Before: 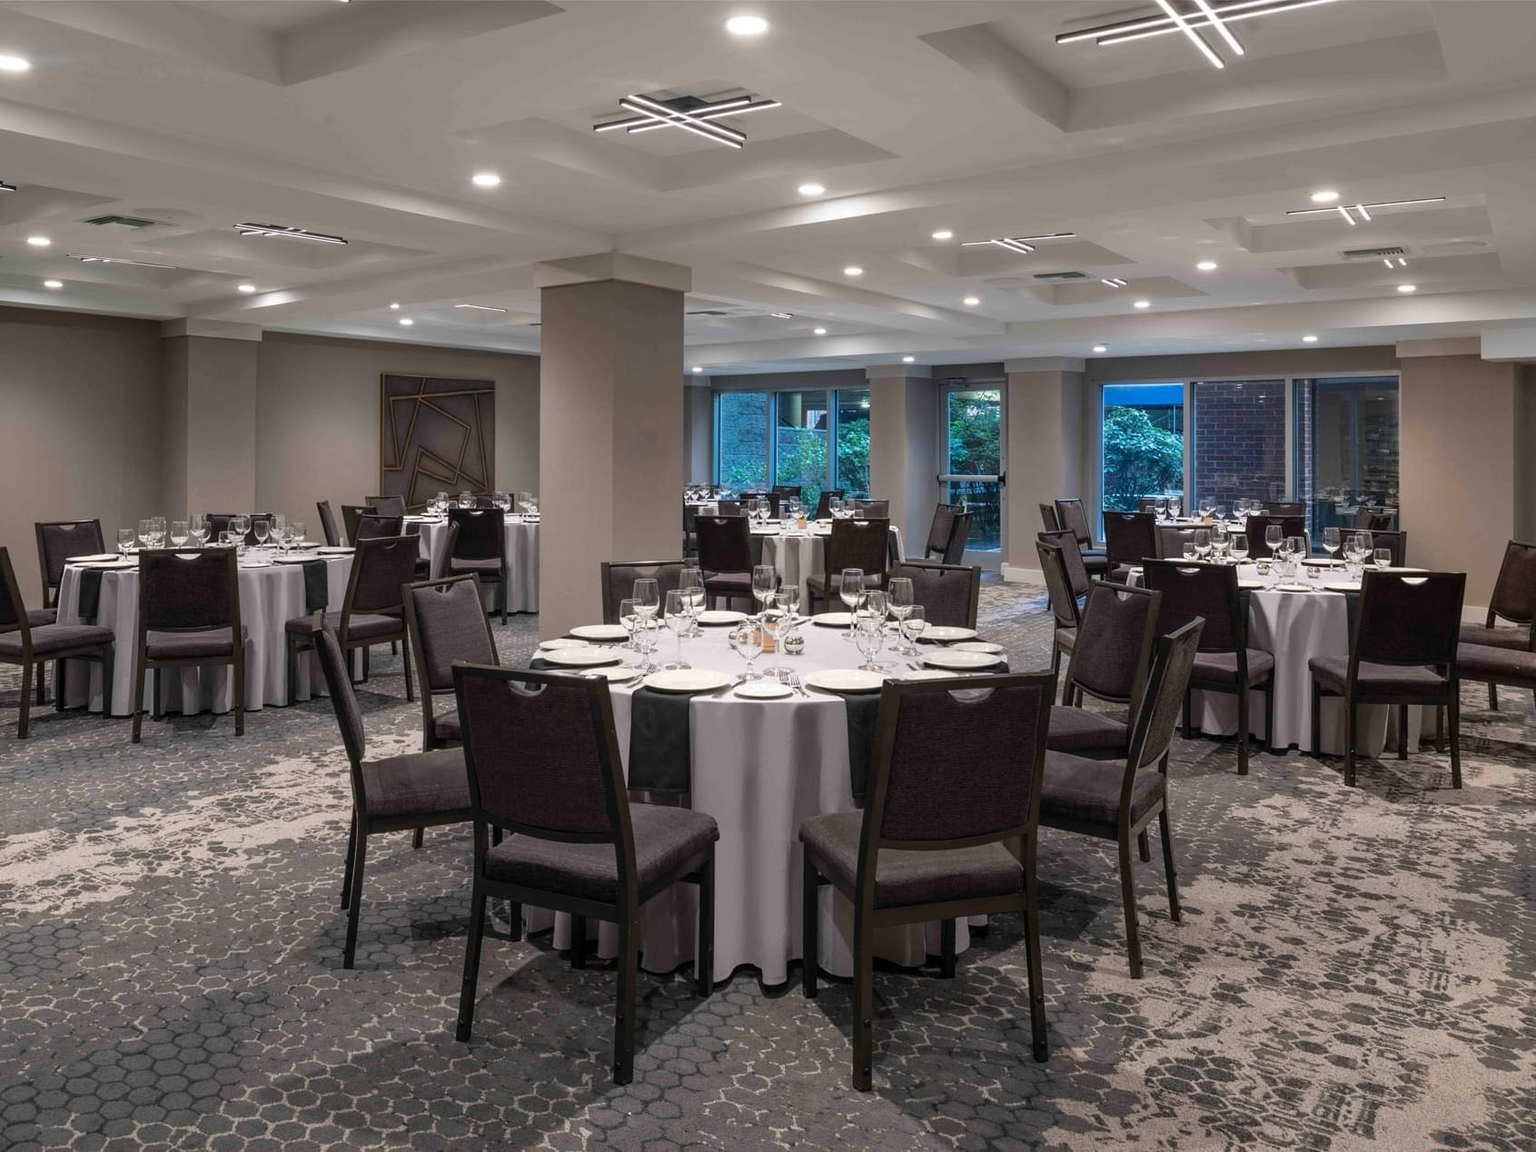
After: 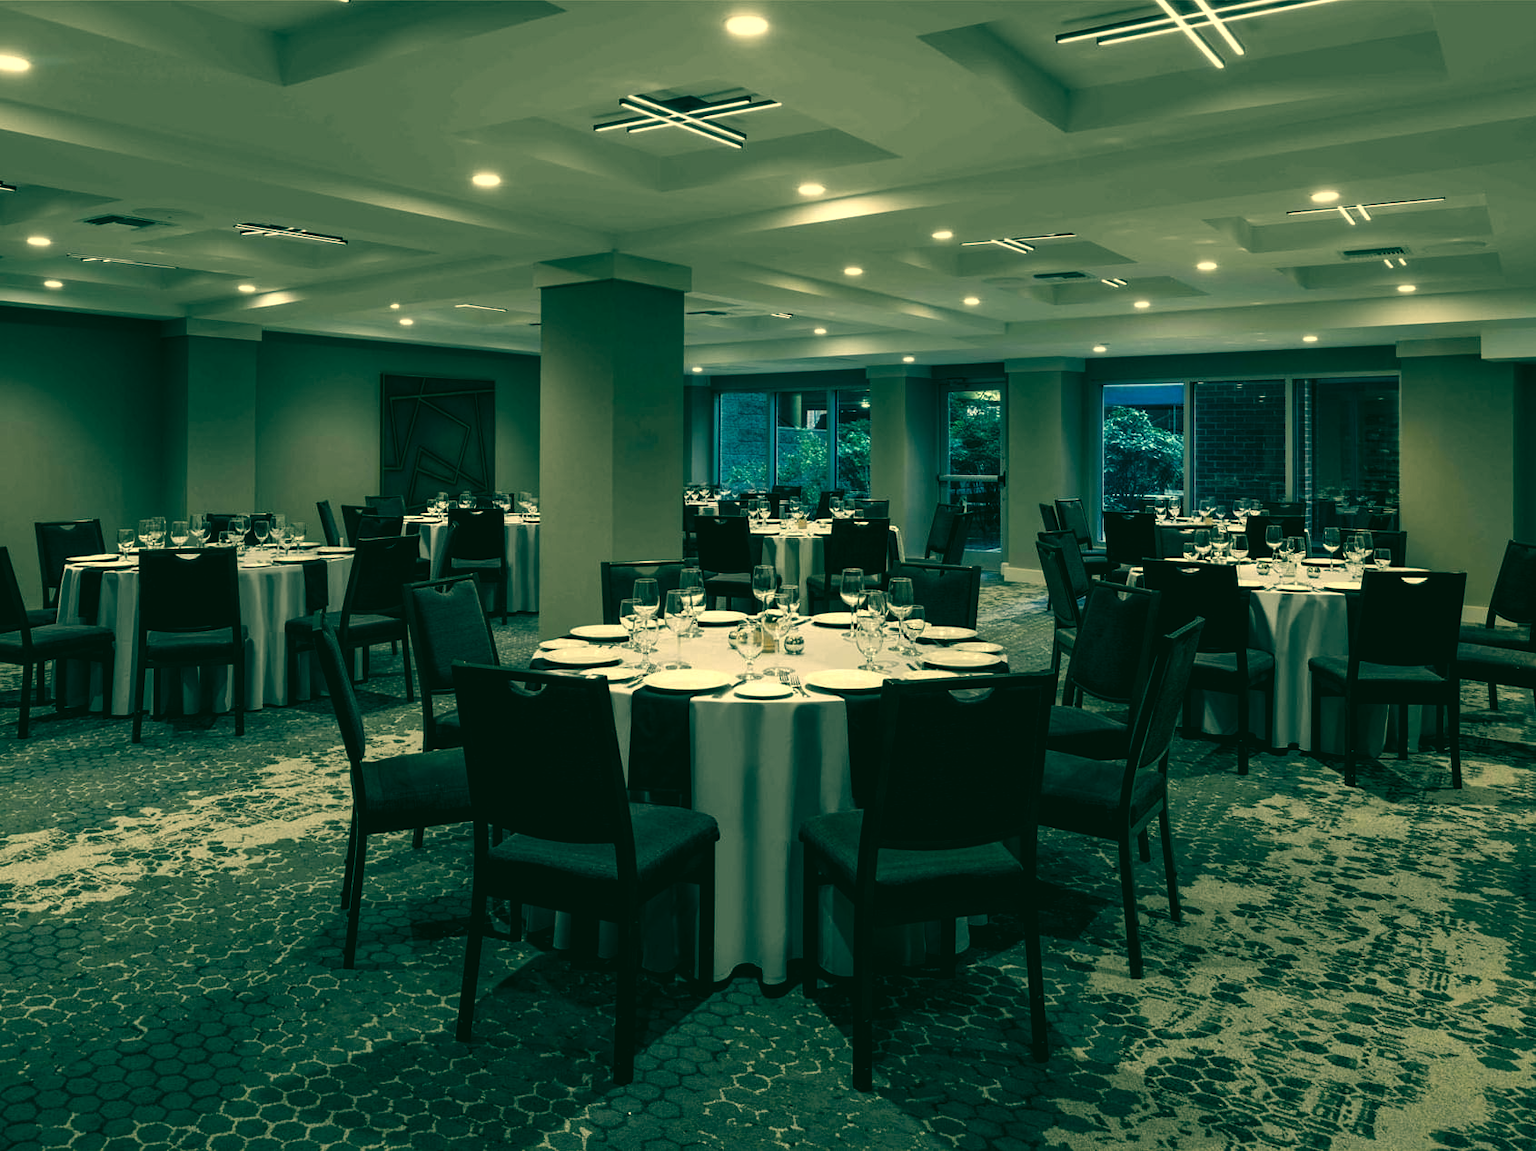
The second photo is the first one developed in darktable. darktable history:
levels: levels [0.101, 0.578, 0.953]
color correction: highlights a* 1.83, highlights b* 34.02, shadows a* -36.68, shadows b* -5.48
